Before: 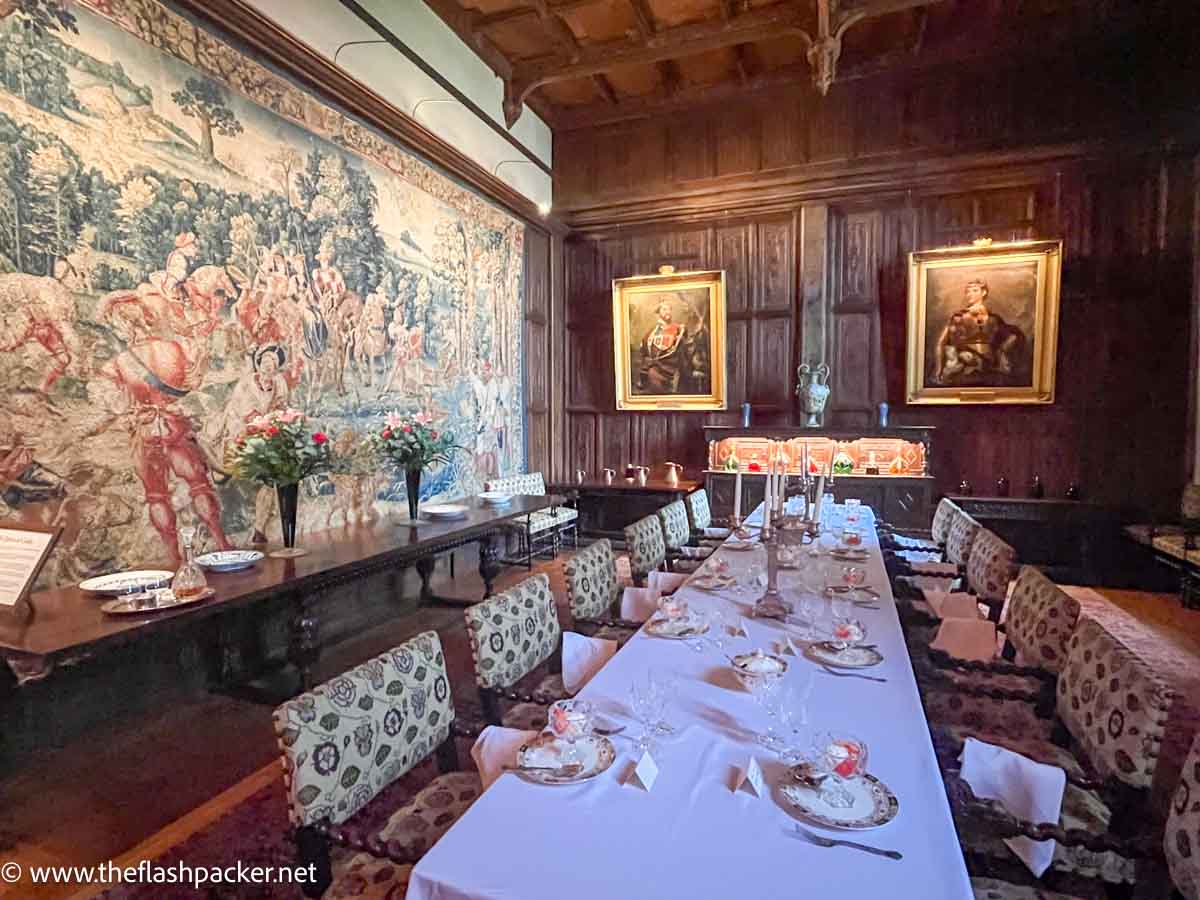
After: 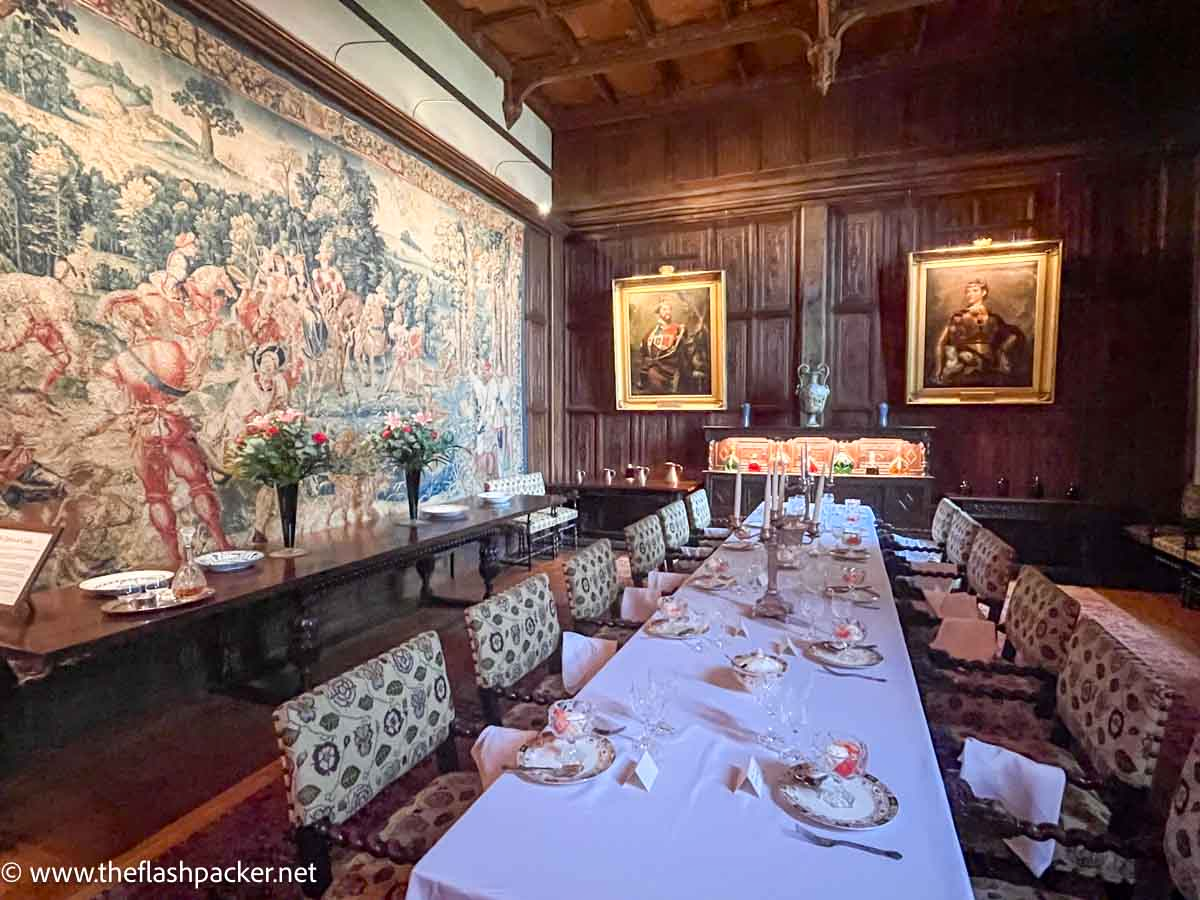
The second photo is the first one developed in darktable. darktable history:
tone equalizer: on, module defaults
shadows and highlights: shadows -30, highlights 30
